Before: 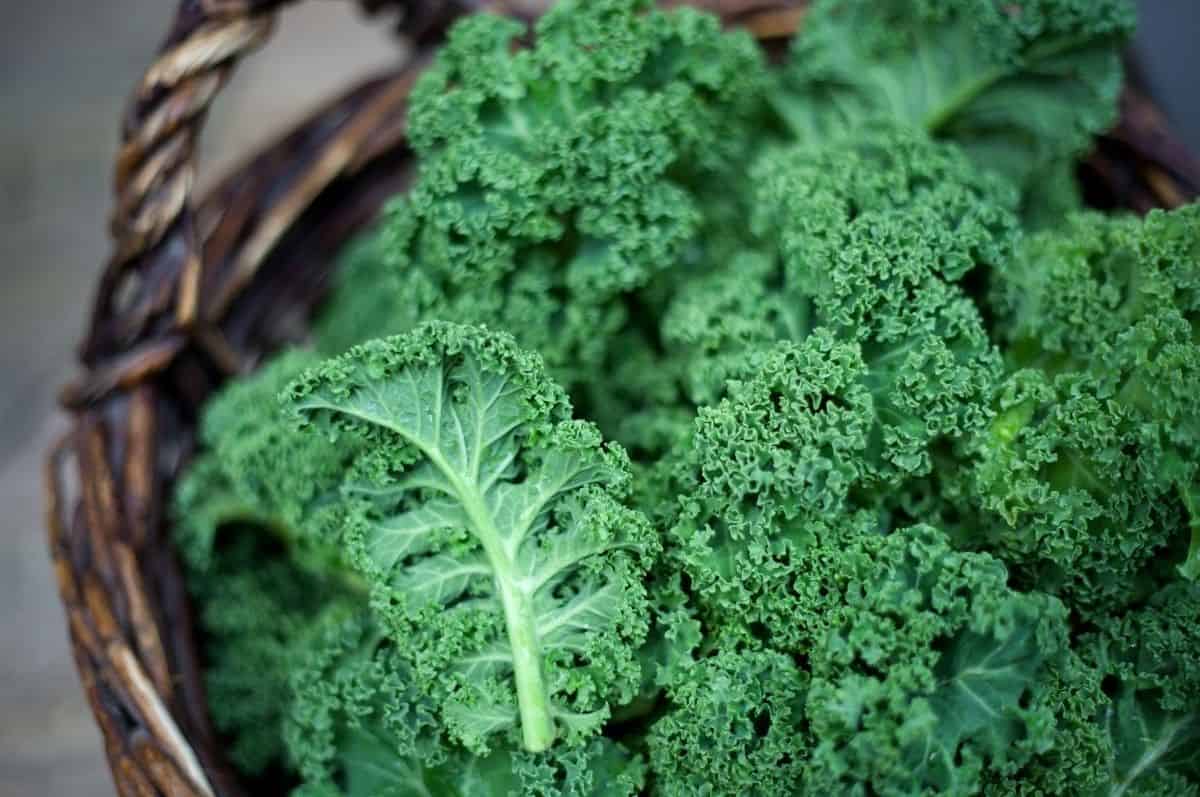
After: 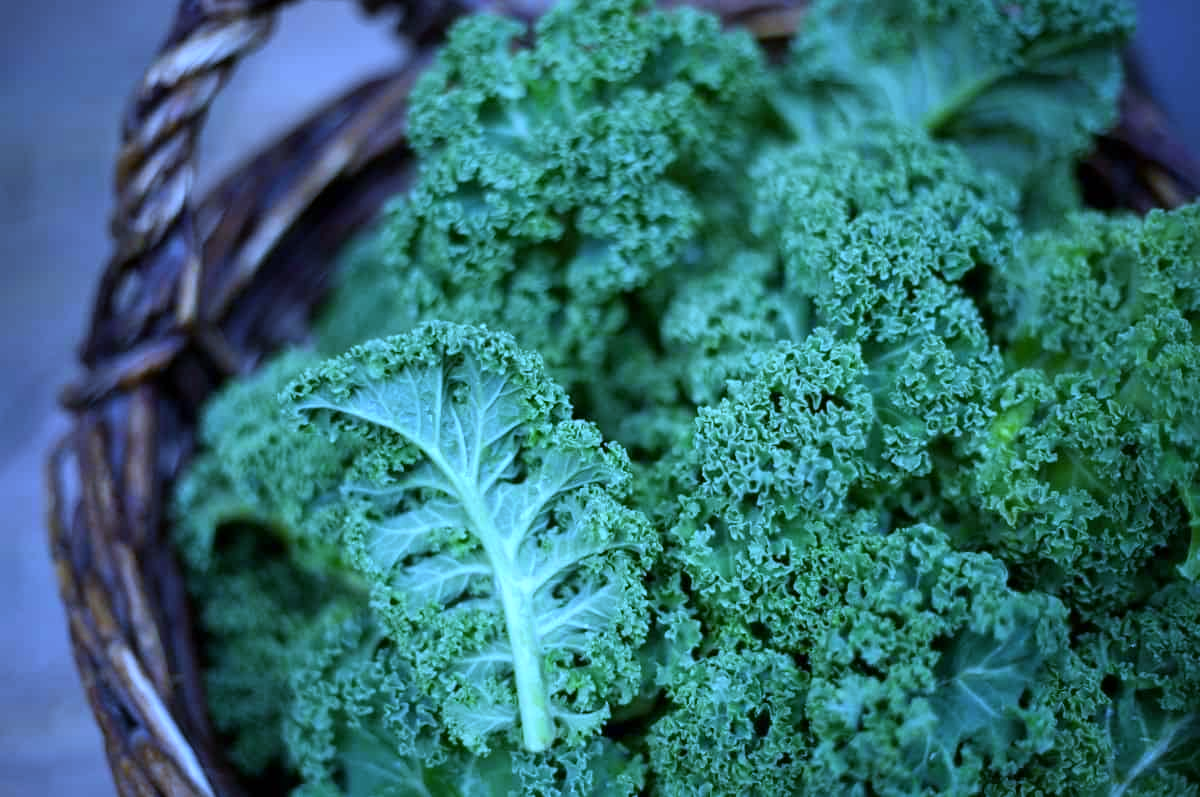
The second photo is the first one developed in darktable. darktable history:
bloom: size 9%, threshold 100%, strength 7%
white balance: red 0.766, blue 1.537
